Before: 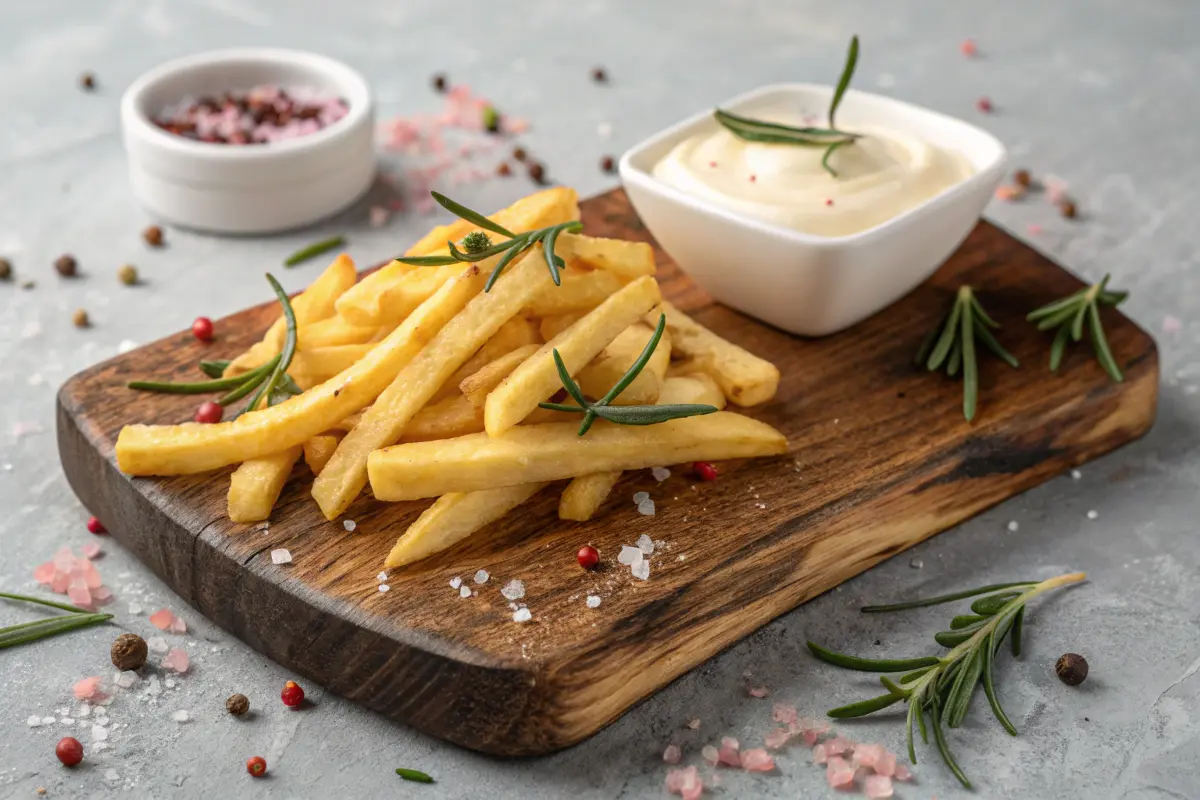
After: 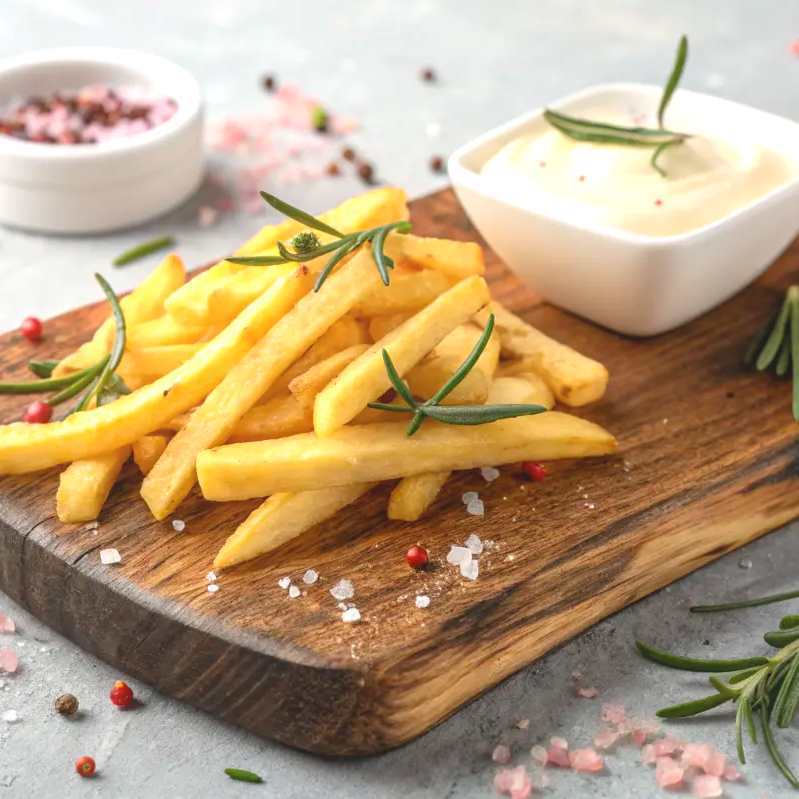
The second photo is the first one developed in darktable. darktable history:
exposure: exposure 0.642 EV, compensate highlight preservation false
local contrast: highlights 68%, shadows 65%, detail 82%, midtone range 0.32
crop and rotate: left 14.314%, right 19.038%
